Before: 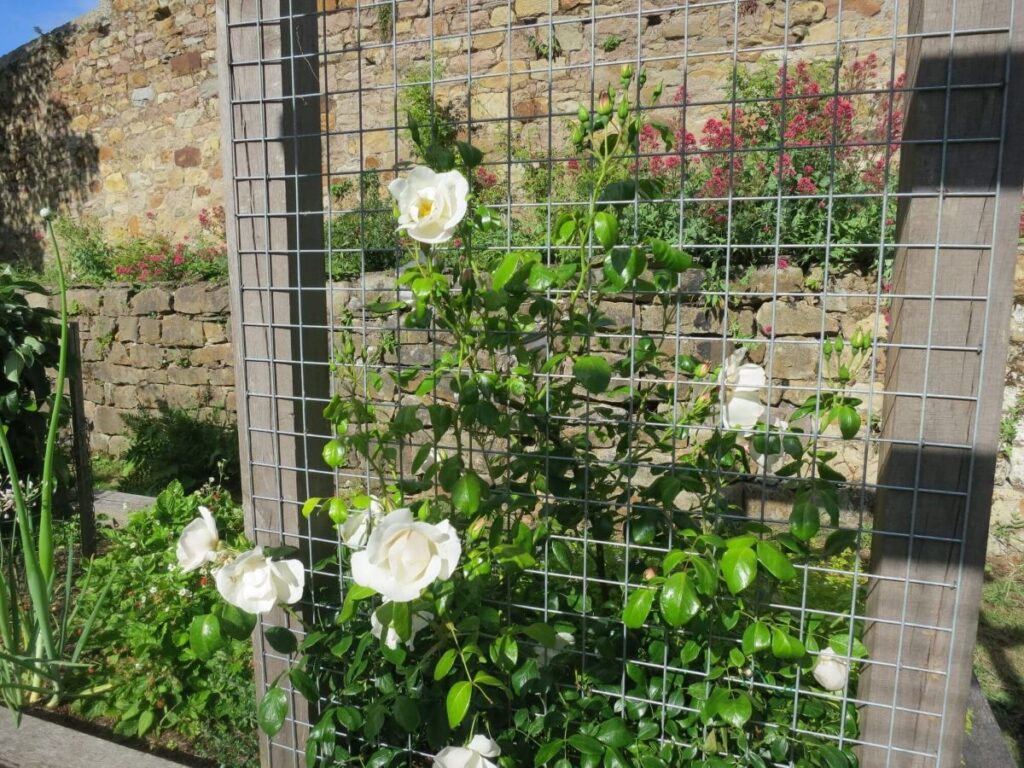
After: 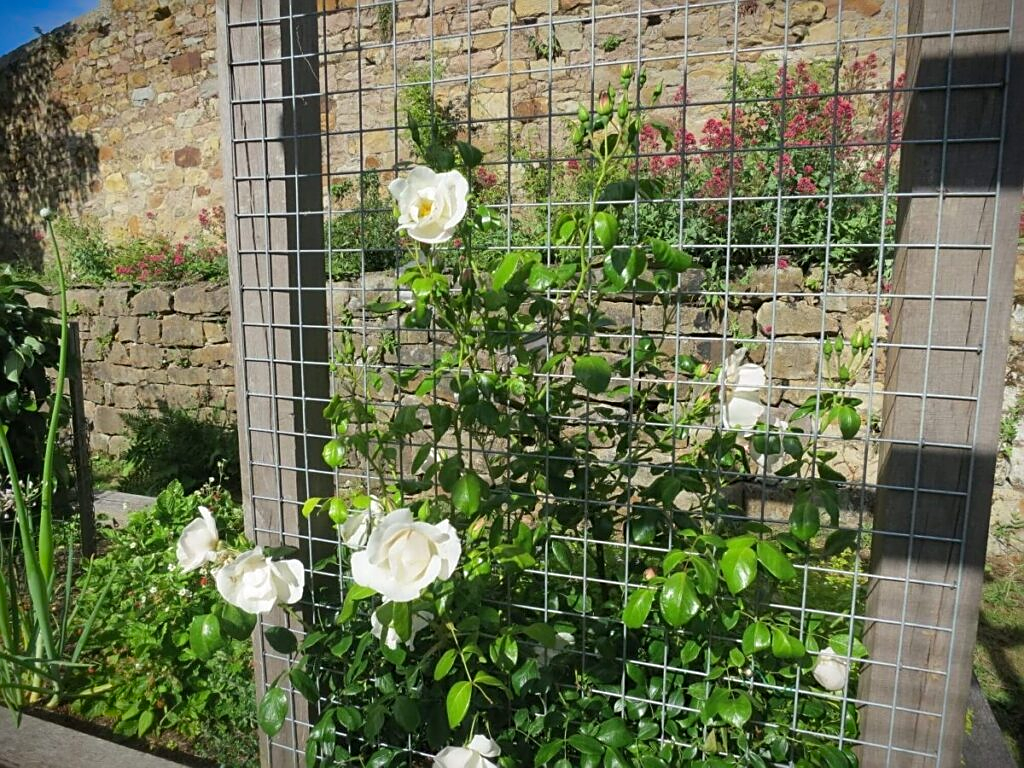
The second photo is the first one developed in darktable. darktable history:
vignetting: fall-off start 88.53%, fall-off radius 44.2%, saturation 0.376, width/height ratio 1.161
sharpen: on, module defaults
